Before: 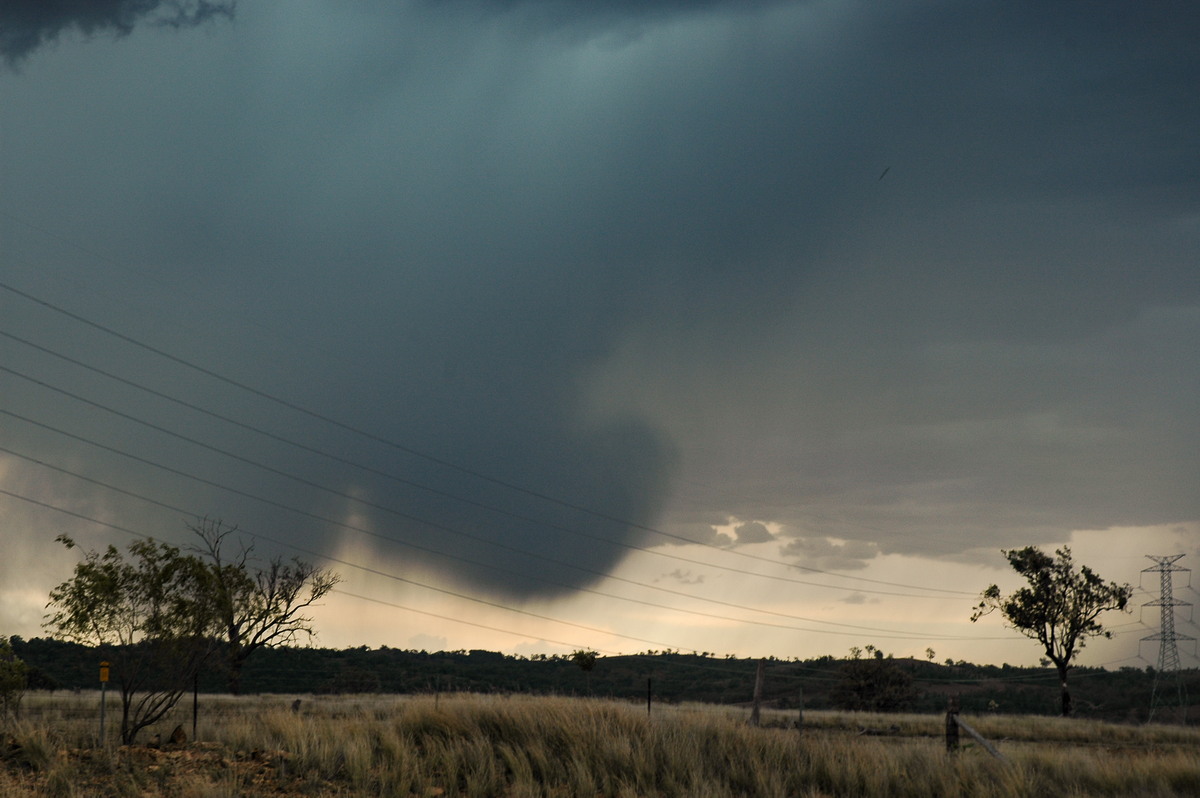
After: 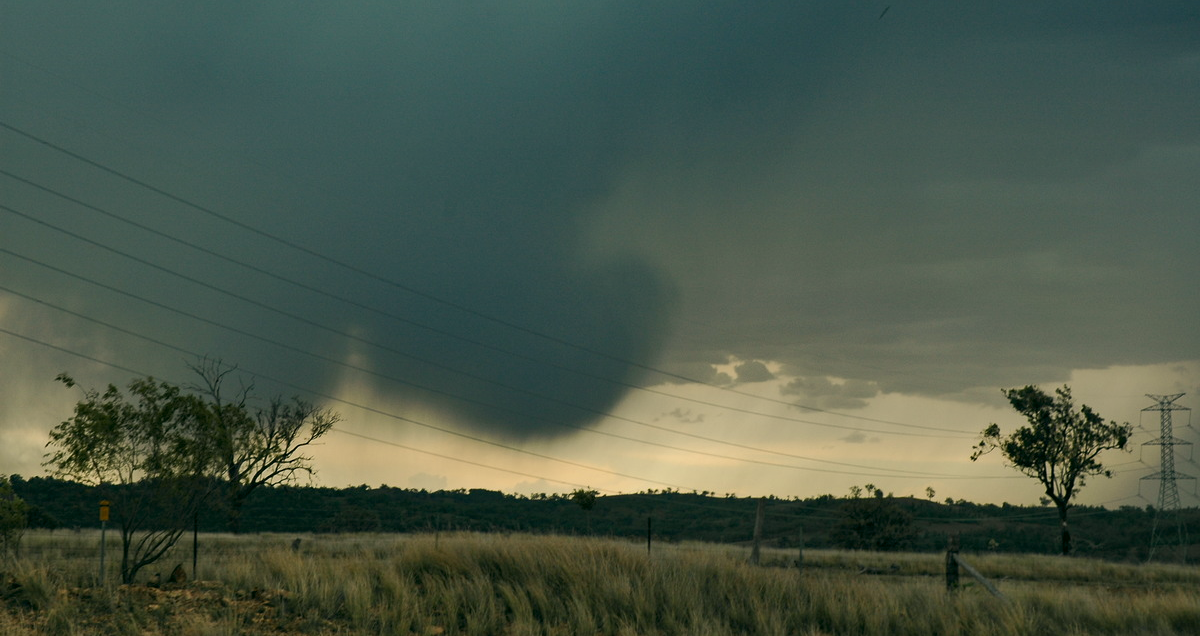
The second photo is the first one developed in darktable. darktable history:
shadows and highlights: radius 125.64, shadows 30.54, highlights -30.51, low approximation 0.01, soften with gaussian
sharpen: radius 2.907, amount 0.875, threshold 47.077
color correction: highlights a* -0.443, highlights b* 9.23, shadows a* -8.7, shadows b* 0.489
crop and rotate: top 20.197%
tone equalizer: -8 EV 0.233 EV, -7 EV 0.419 EV, -6 EV 0.388 EV, -5 EV 0.237 EV, -3 EV -0.273 EV, -2 EV -0.397 EV, -1 EV -0.415 EV, +0 EV -0.249 EV
